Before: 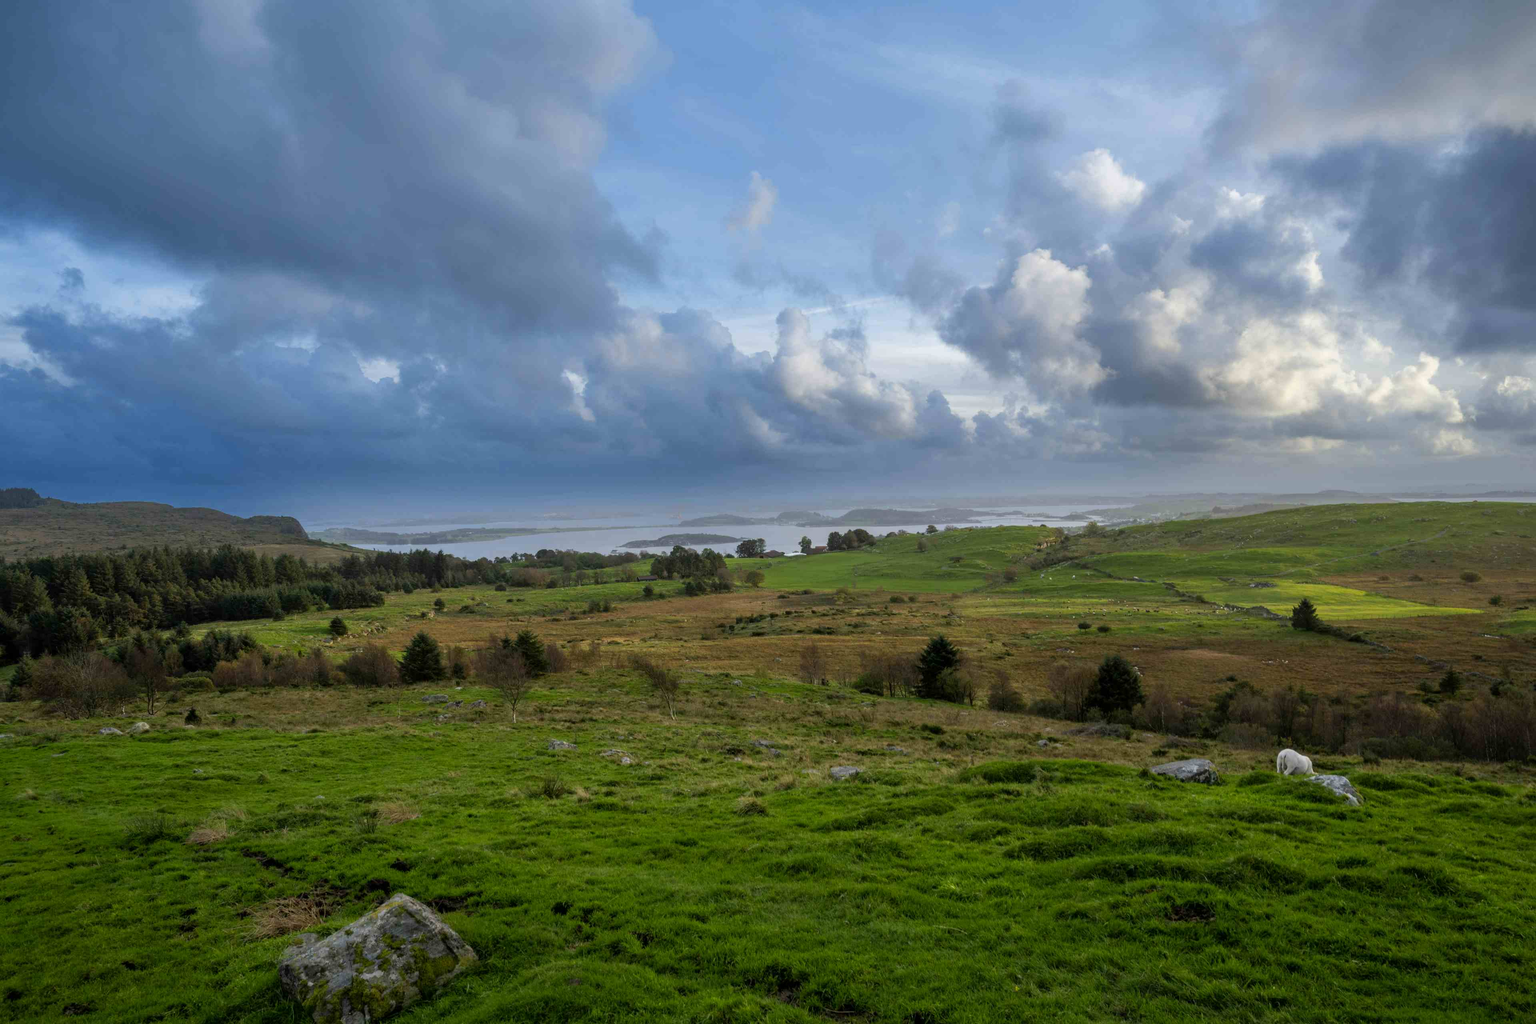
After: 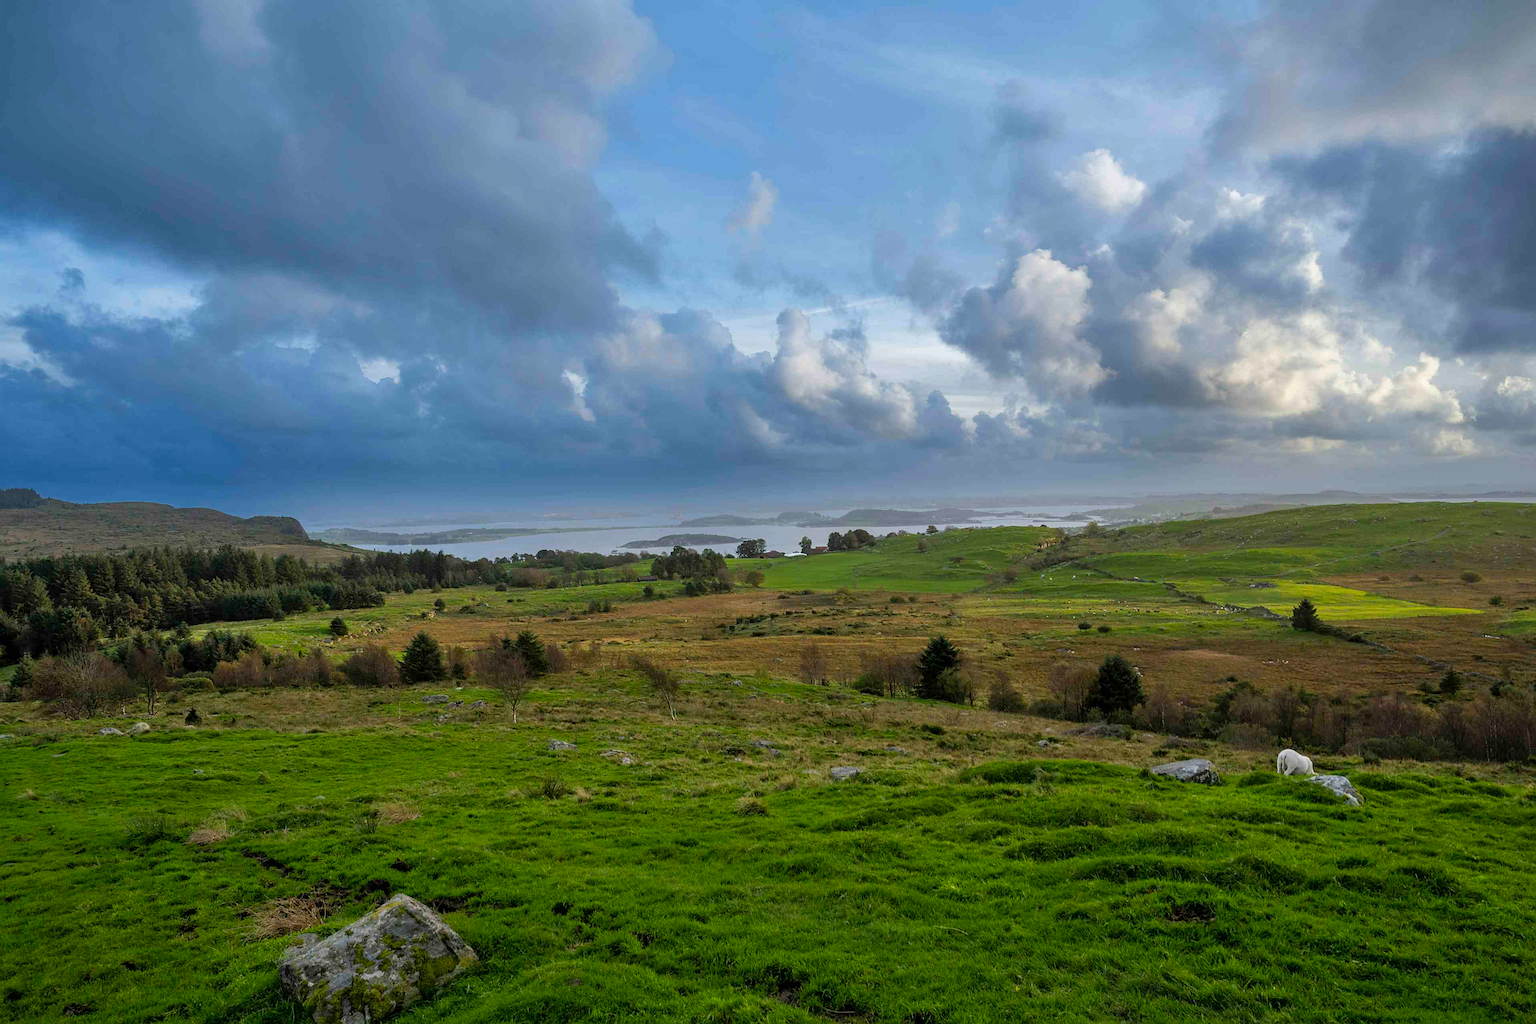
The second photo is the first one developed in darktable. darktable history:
tone equalizer: -8 EV -0.55 EV
shadows and highlights: shadows 37.27, highlights -28.18, soften with gaussian
sharpen: on, module defaults
